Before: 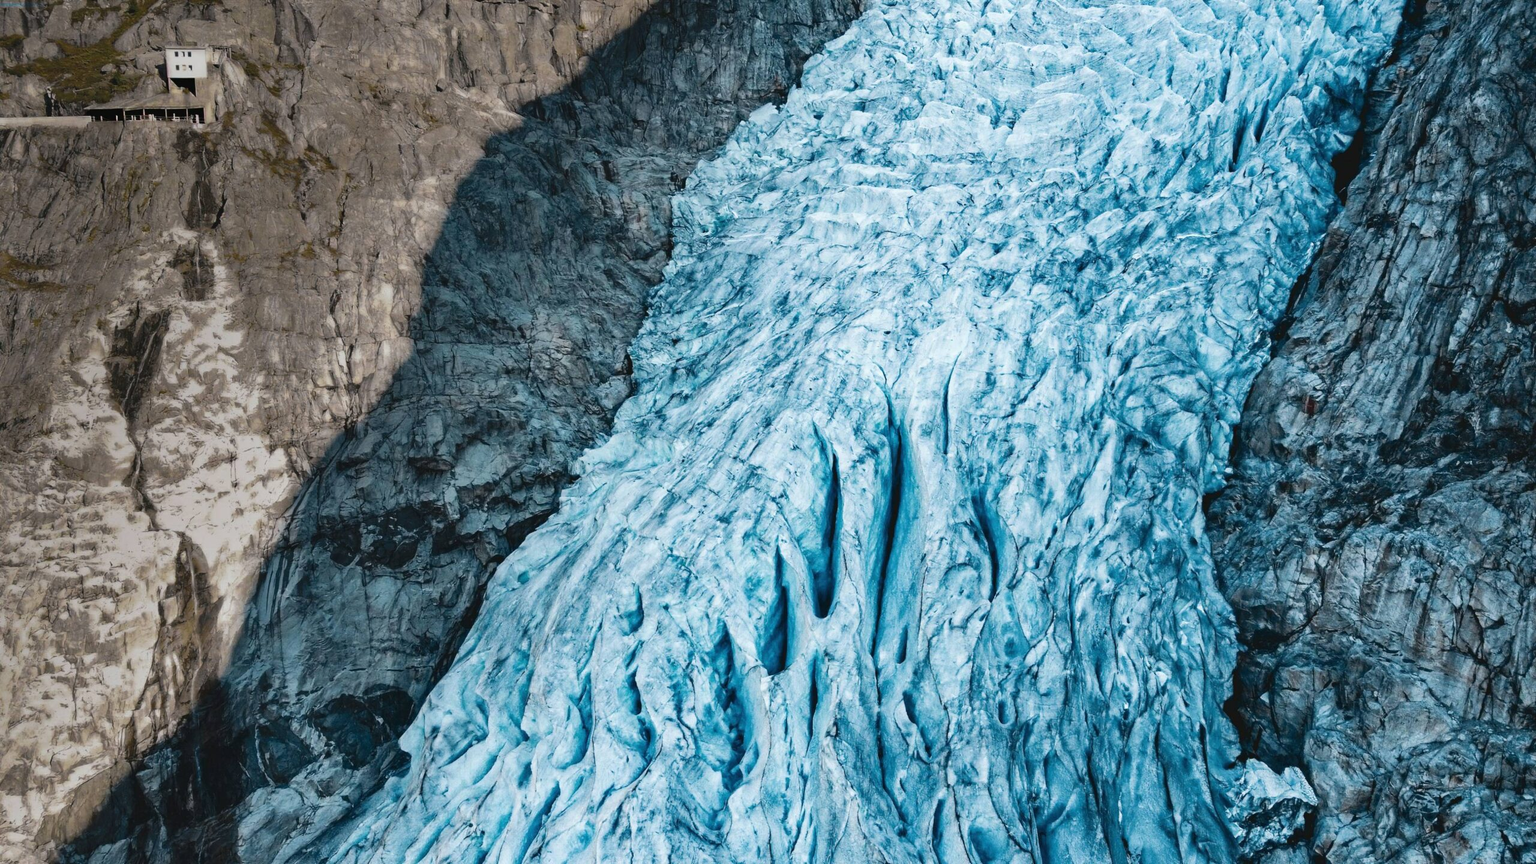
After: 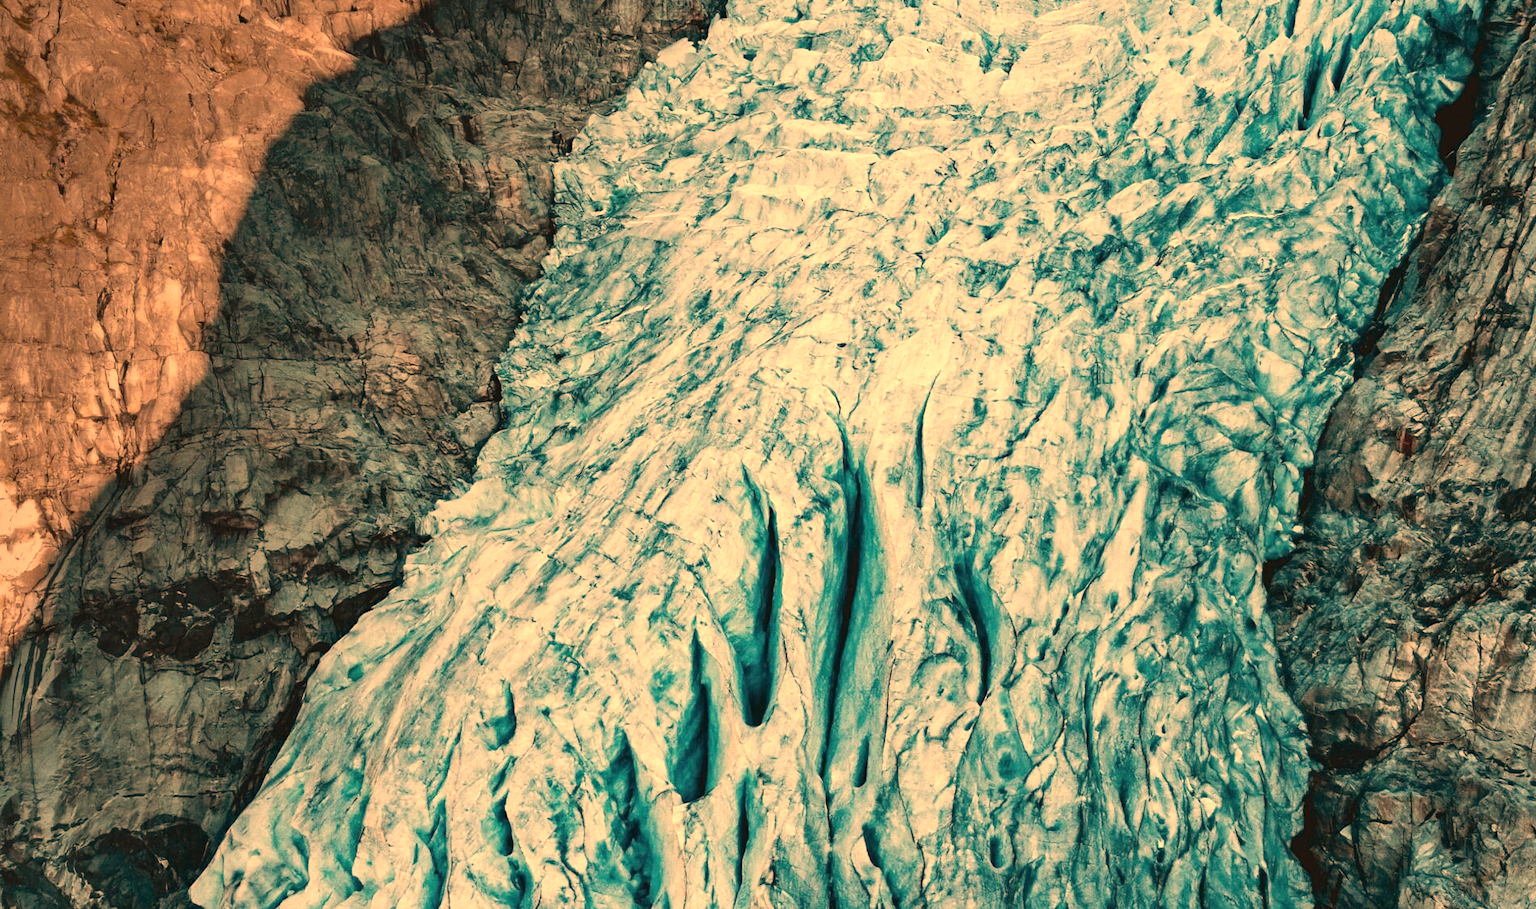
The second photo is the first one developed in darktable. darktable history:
crop: left 16.768%, top 8.653%, right 8.362%, bottom 12.485%
white balance: red 1.467, blue 0.684
